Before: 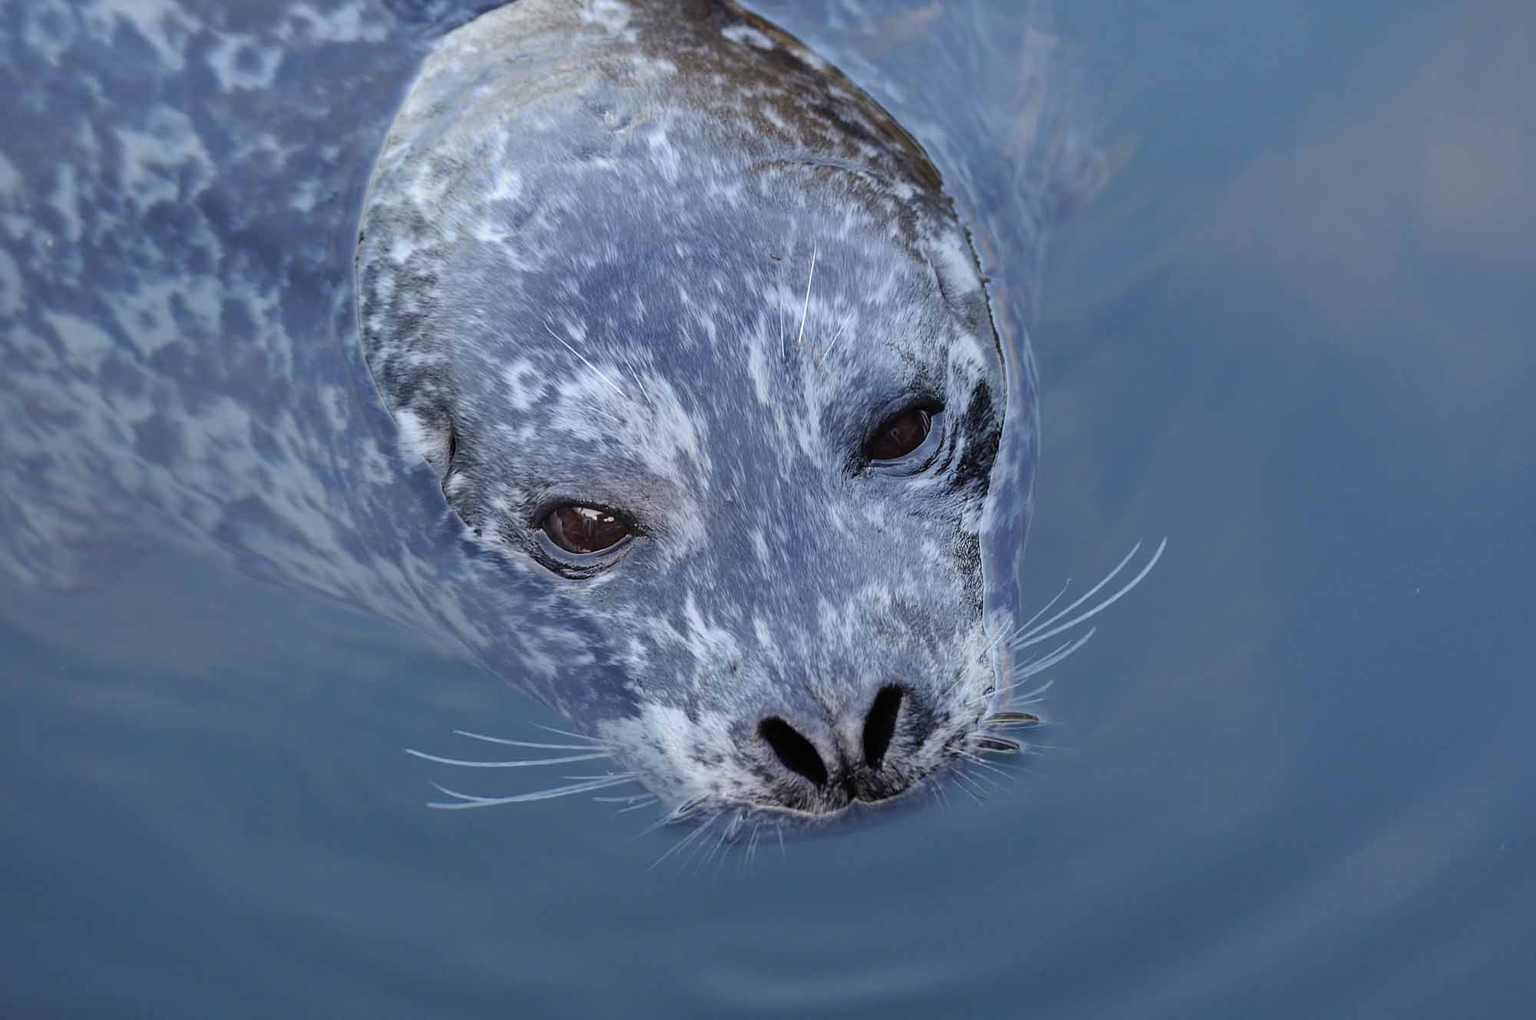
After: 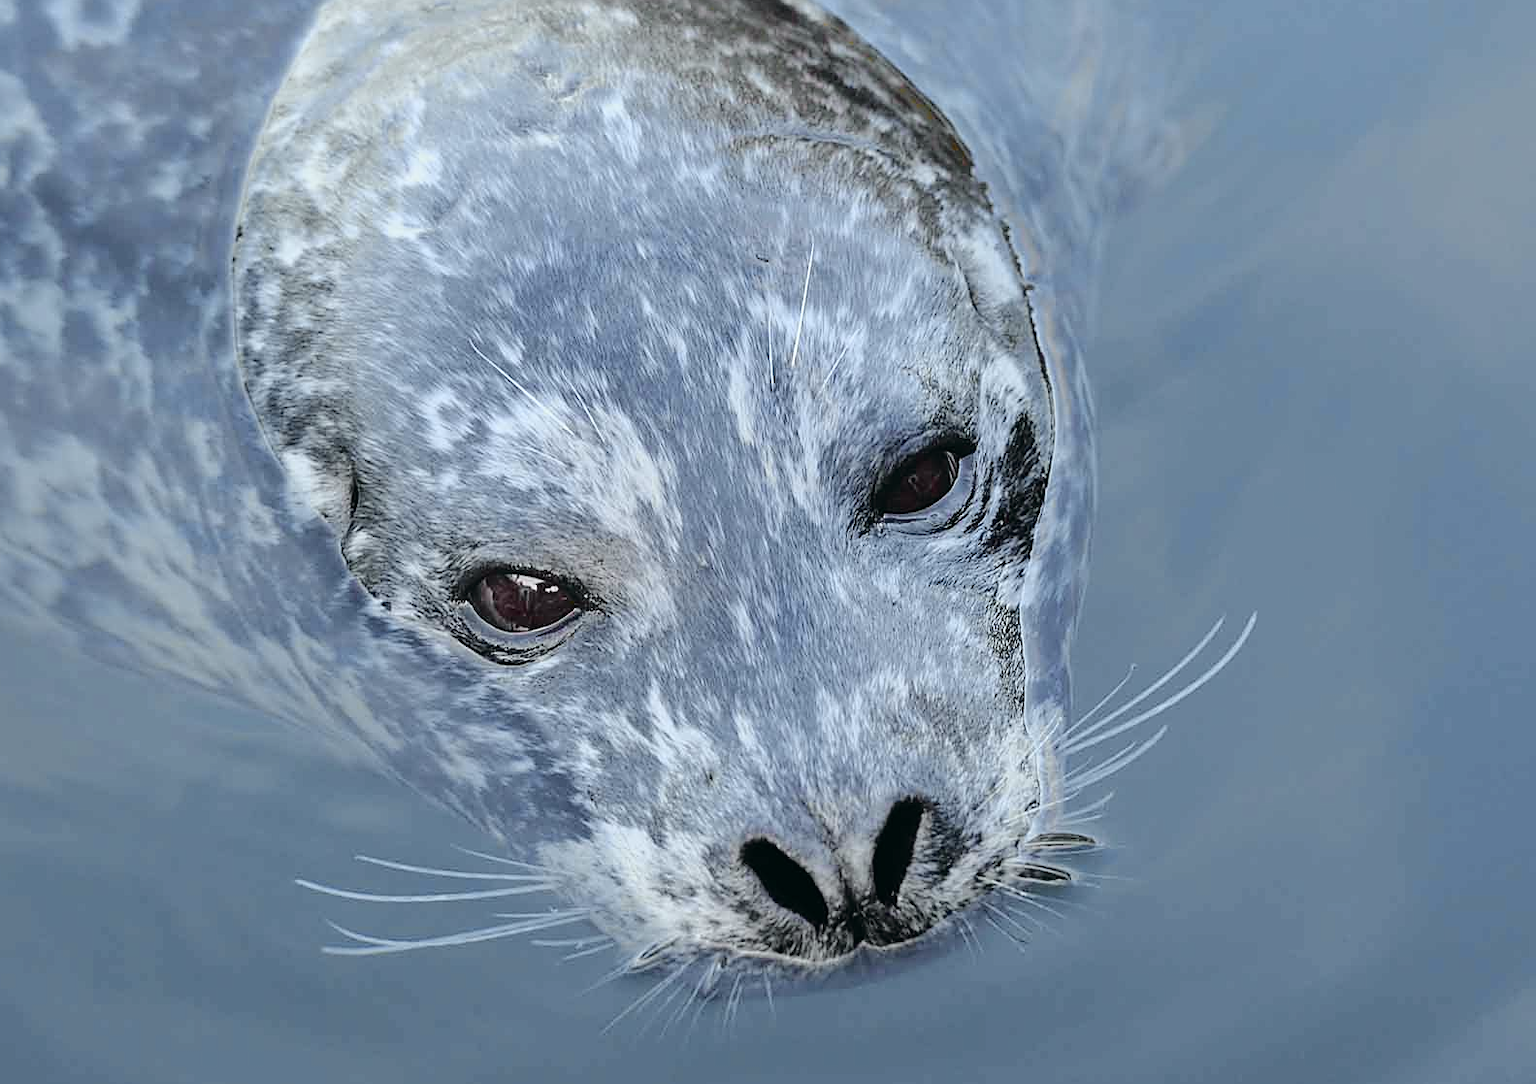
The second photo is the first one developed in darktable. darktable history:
crop: left 11.227%, top 5.259%, right 9.583%, bottom 10.481%
tone curve: curves: ch0 [(0, 0.015) (0.084, 0.074) (0.162, 0.165) (0.304, 0.382) (0.466, 0.576) (0.654, 0.741) (0.848, 0.906) (0.984, 0.963)]; ch1 [(0, 0) (0.34, 0.235) (0.46, 0.46) (0.515, 0.502) (0.553, 0.567) (0.764, 0.815) (1, 1)]; ch2 [(0, 0) (0.44, 0.458) (0.479, 0.492) (0.524, 0.507) (0.547, 0.579) (0.673, 0.712) (1, 1)], color space Lab, independent channels, preserve colors none
sharpen: on, module defaults
